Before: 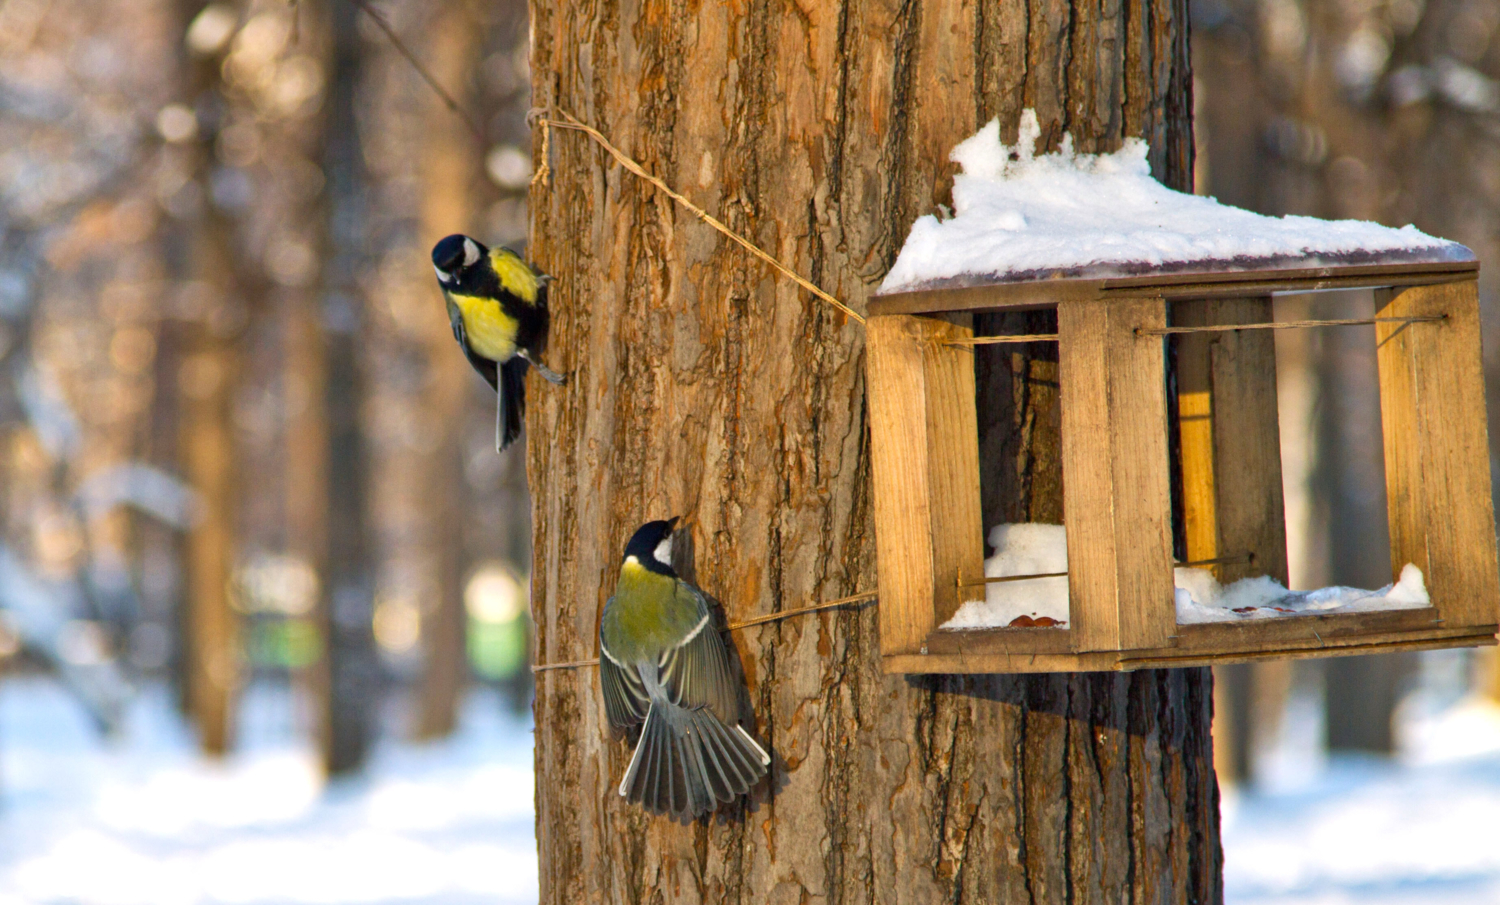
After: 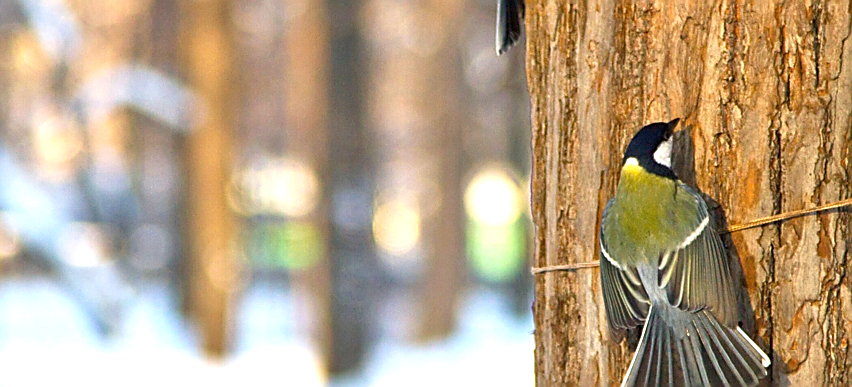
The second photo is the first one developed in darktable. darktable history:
crop: top 44.033%, right 43.173%, bottom 13.185%
sharpen: radius 1.426, amount 1.24, threshold 0.845
exposure: exposure 0.736 EV, compensate exposure bias true, compensate highlight preservation false
